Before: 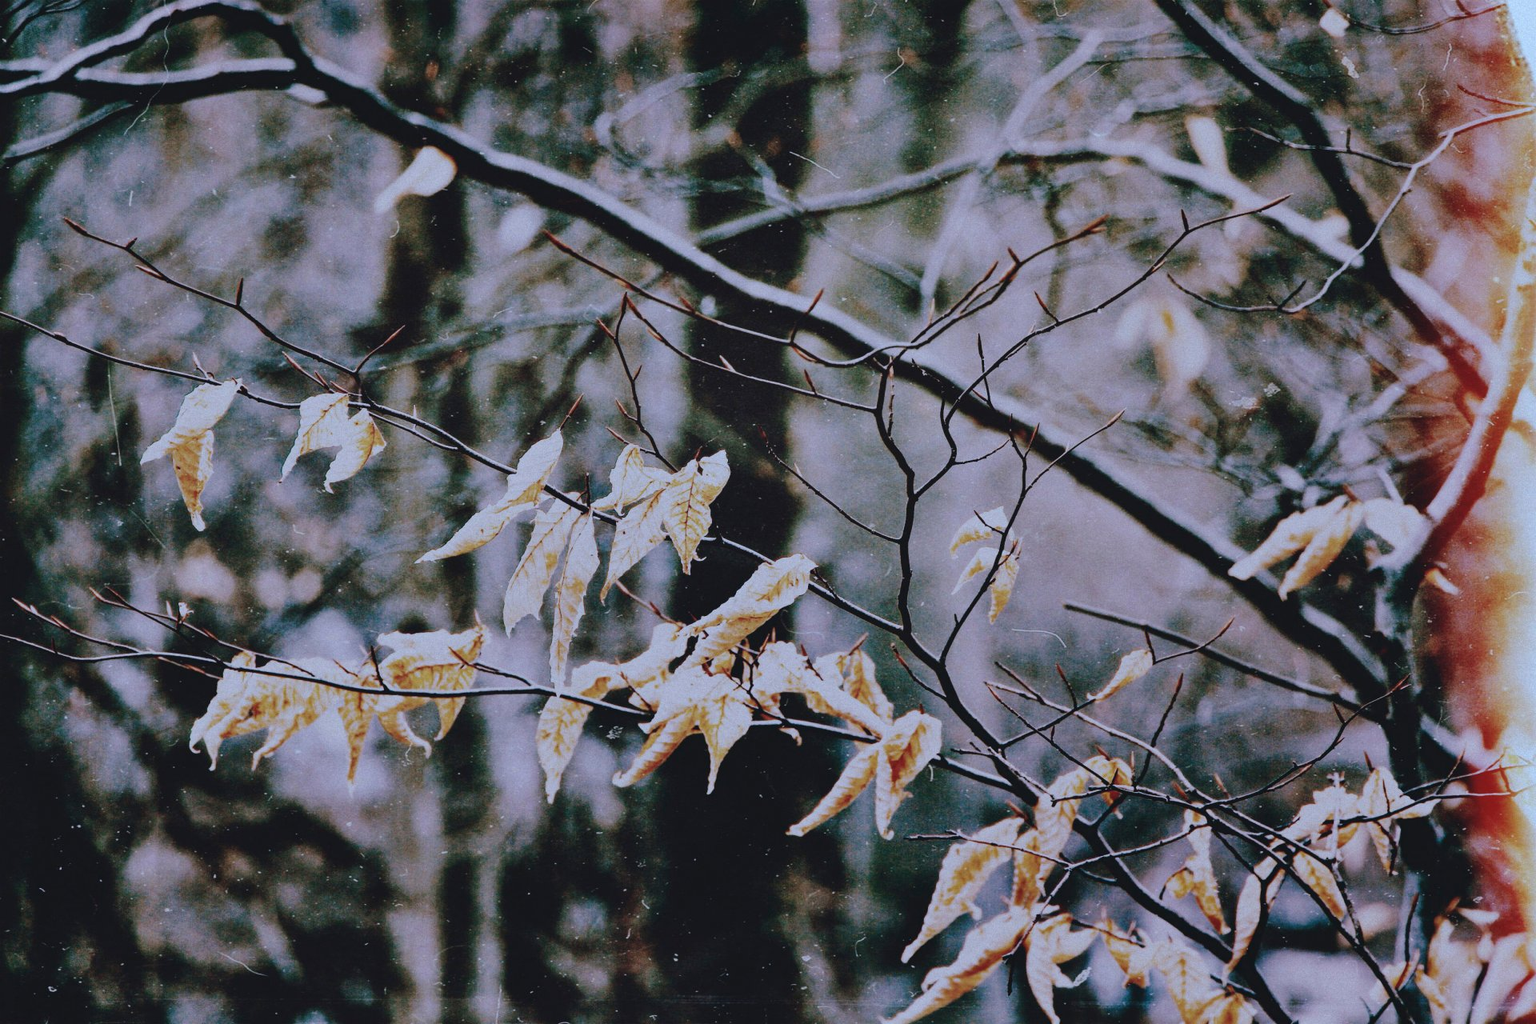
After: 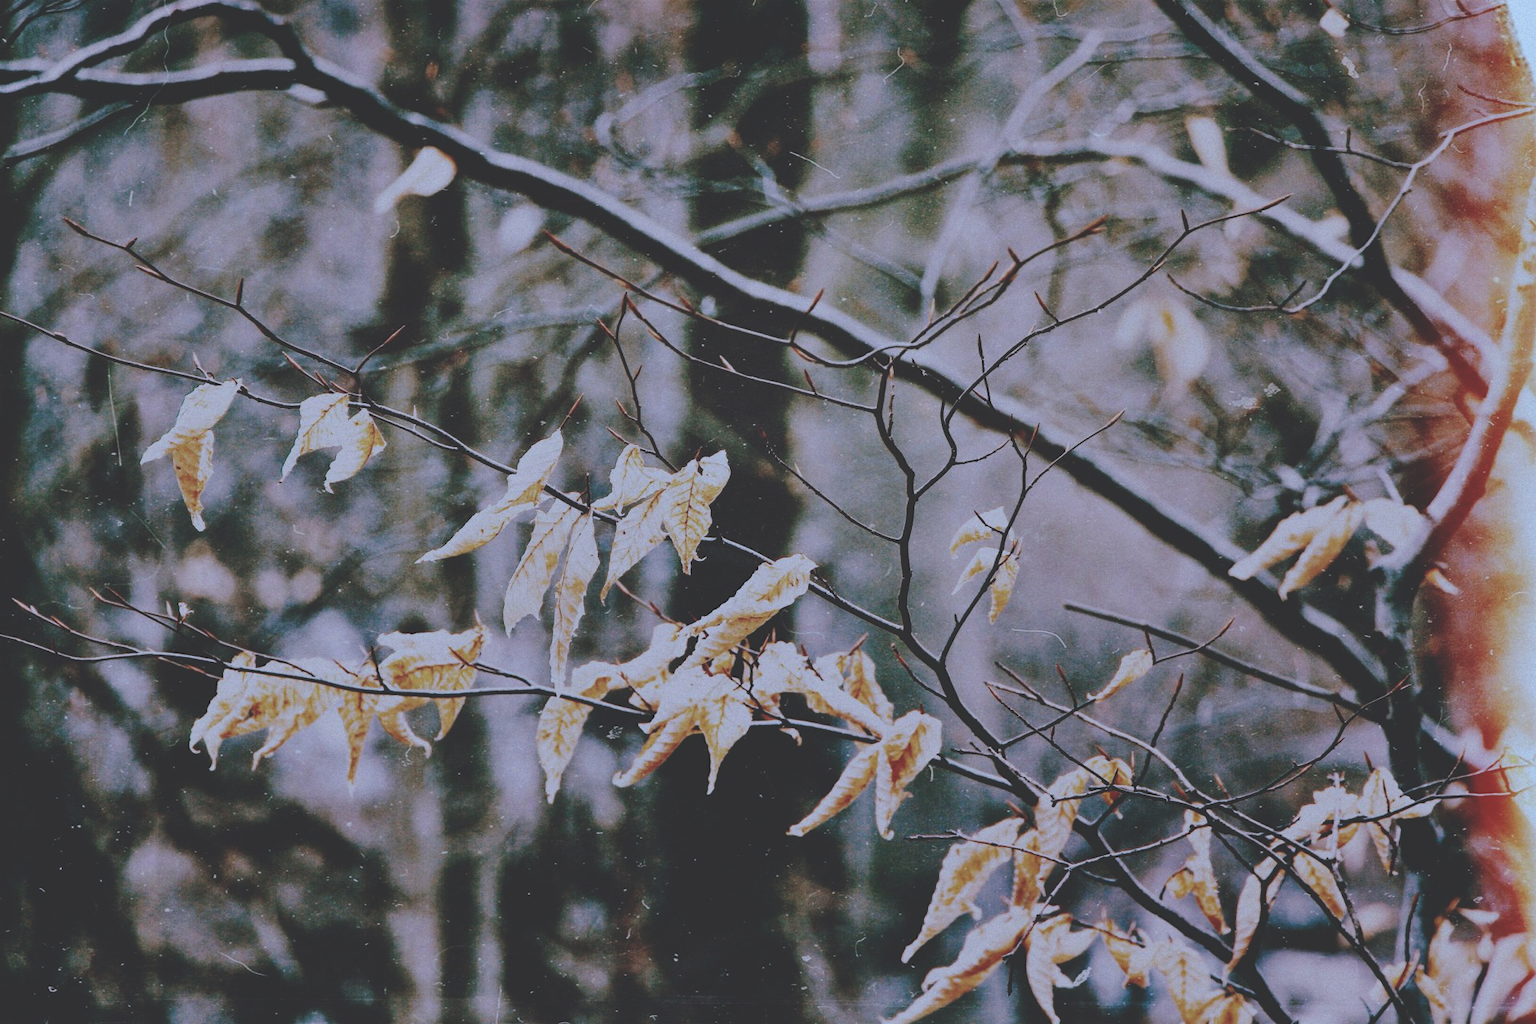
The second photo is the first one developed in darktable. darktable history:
exposure: black level correction -0.026, exposure -0.12 EV, compensate highlight preservation false
